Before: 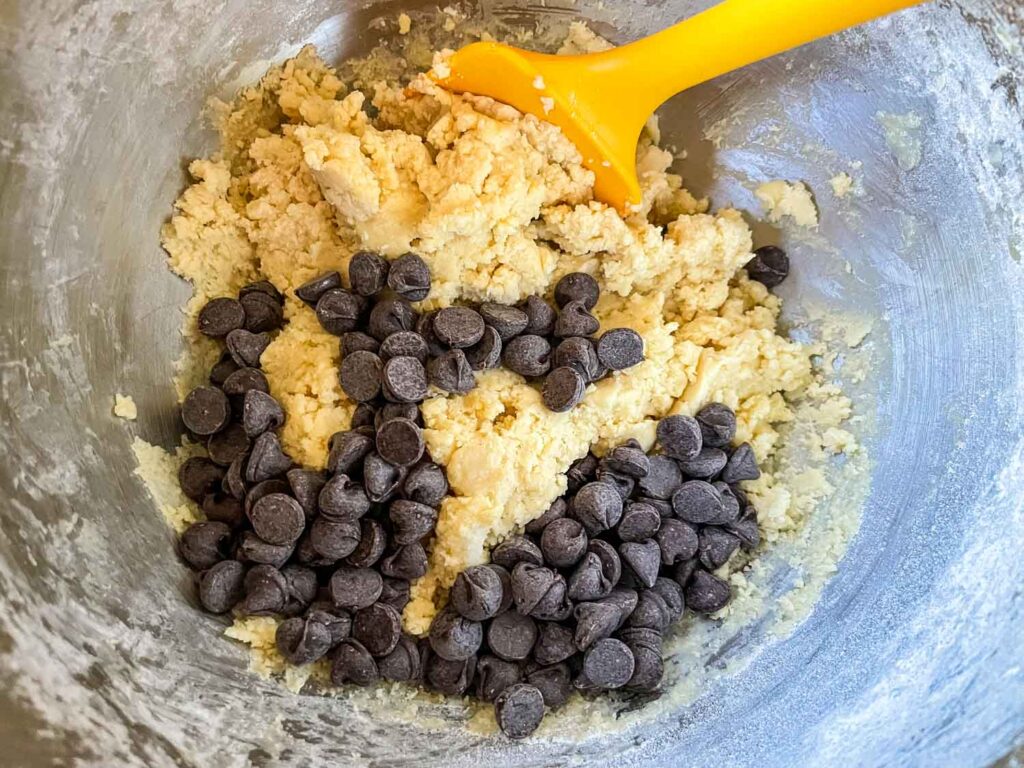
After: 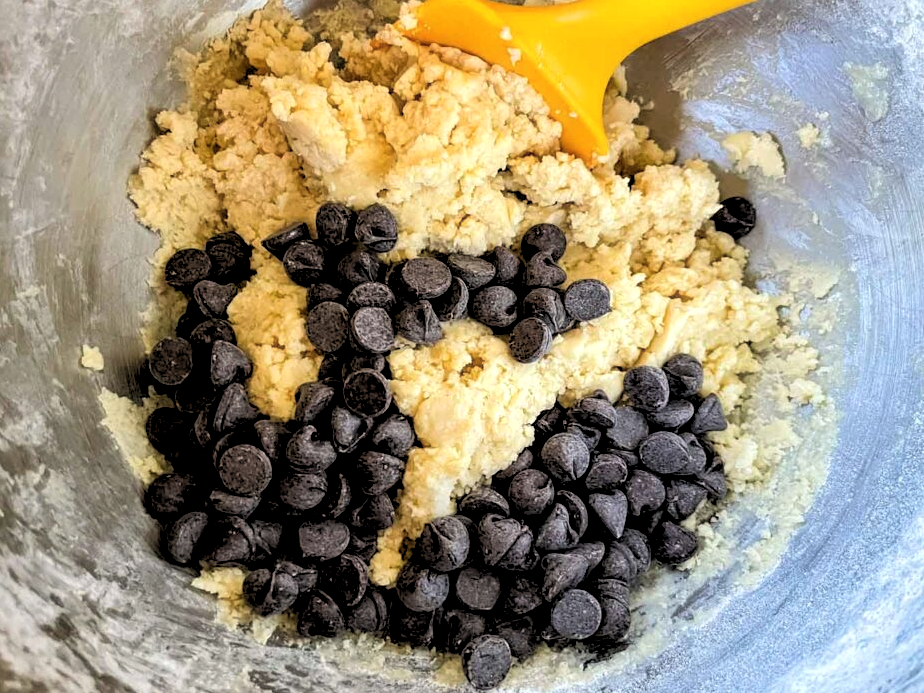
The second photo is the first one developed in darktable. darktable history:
crop: left 3.305%, top 6.436%, right 6.389%, bottom 3.258%
haze removal: strength -0.05
rgb levels: levels [[0.034, 0.472, 0.904], [0, 0.5, 1], [0, 0.5, 1]]
